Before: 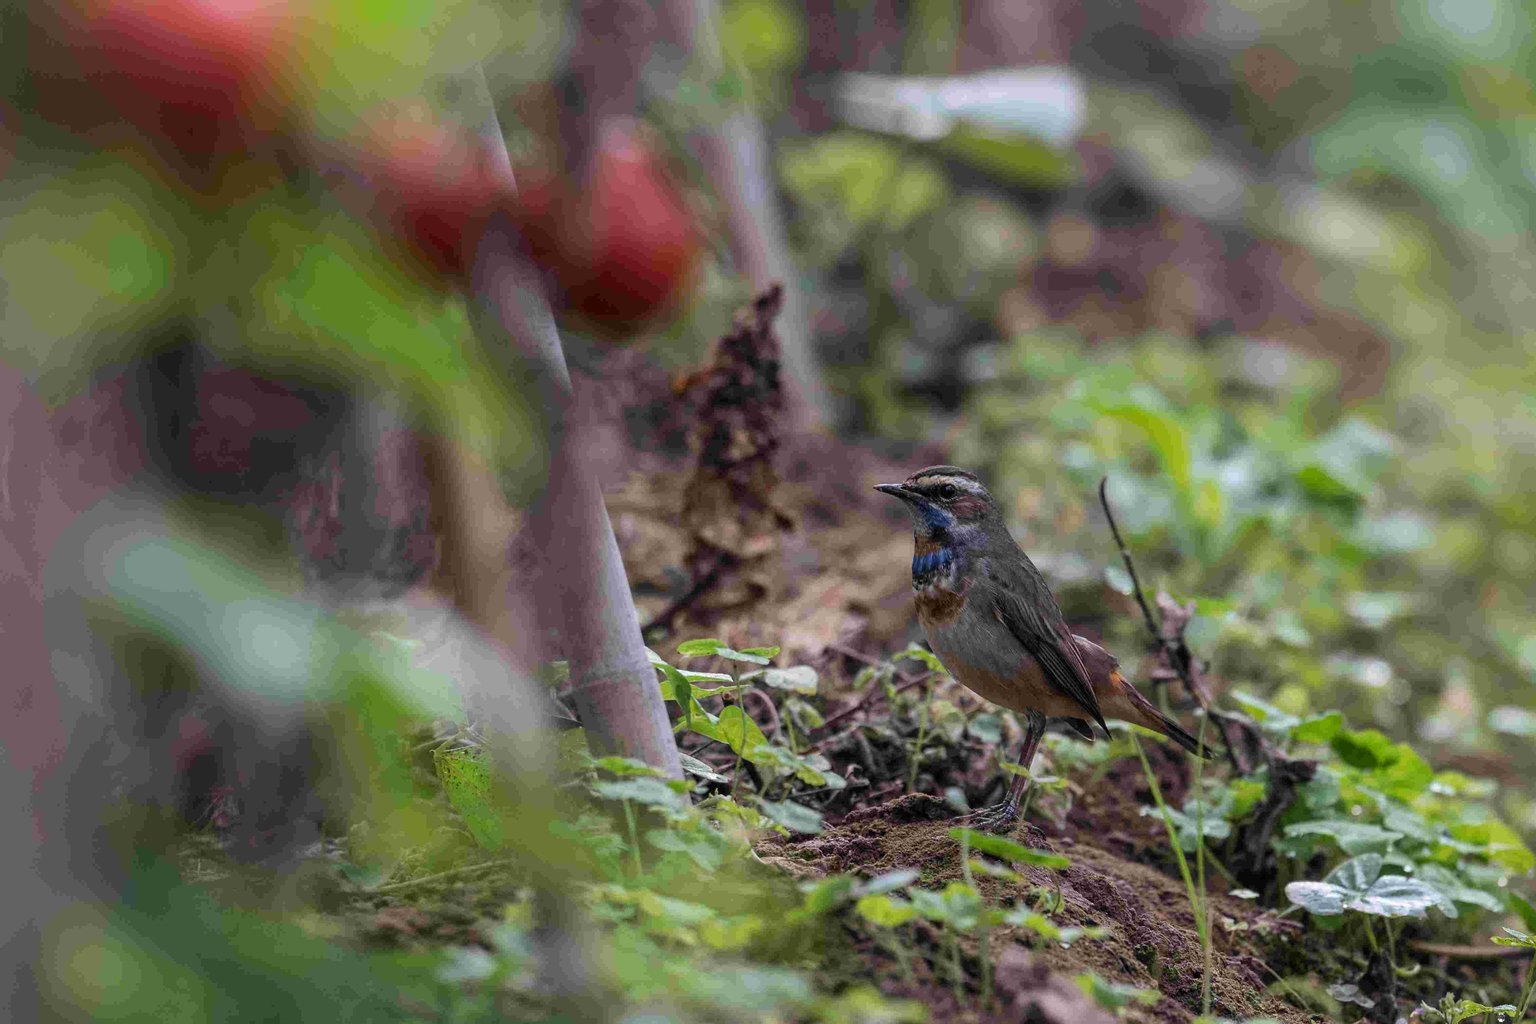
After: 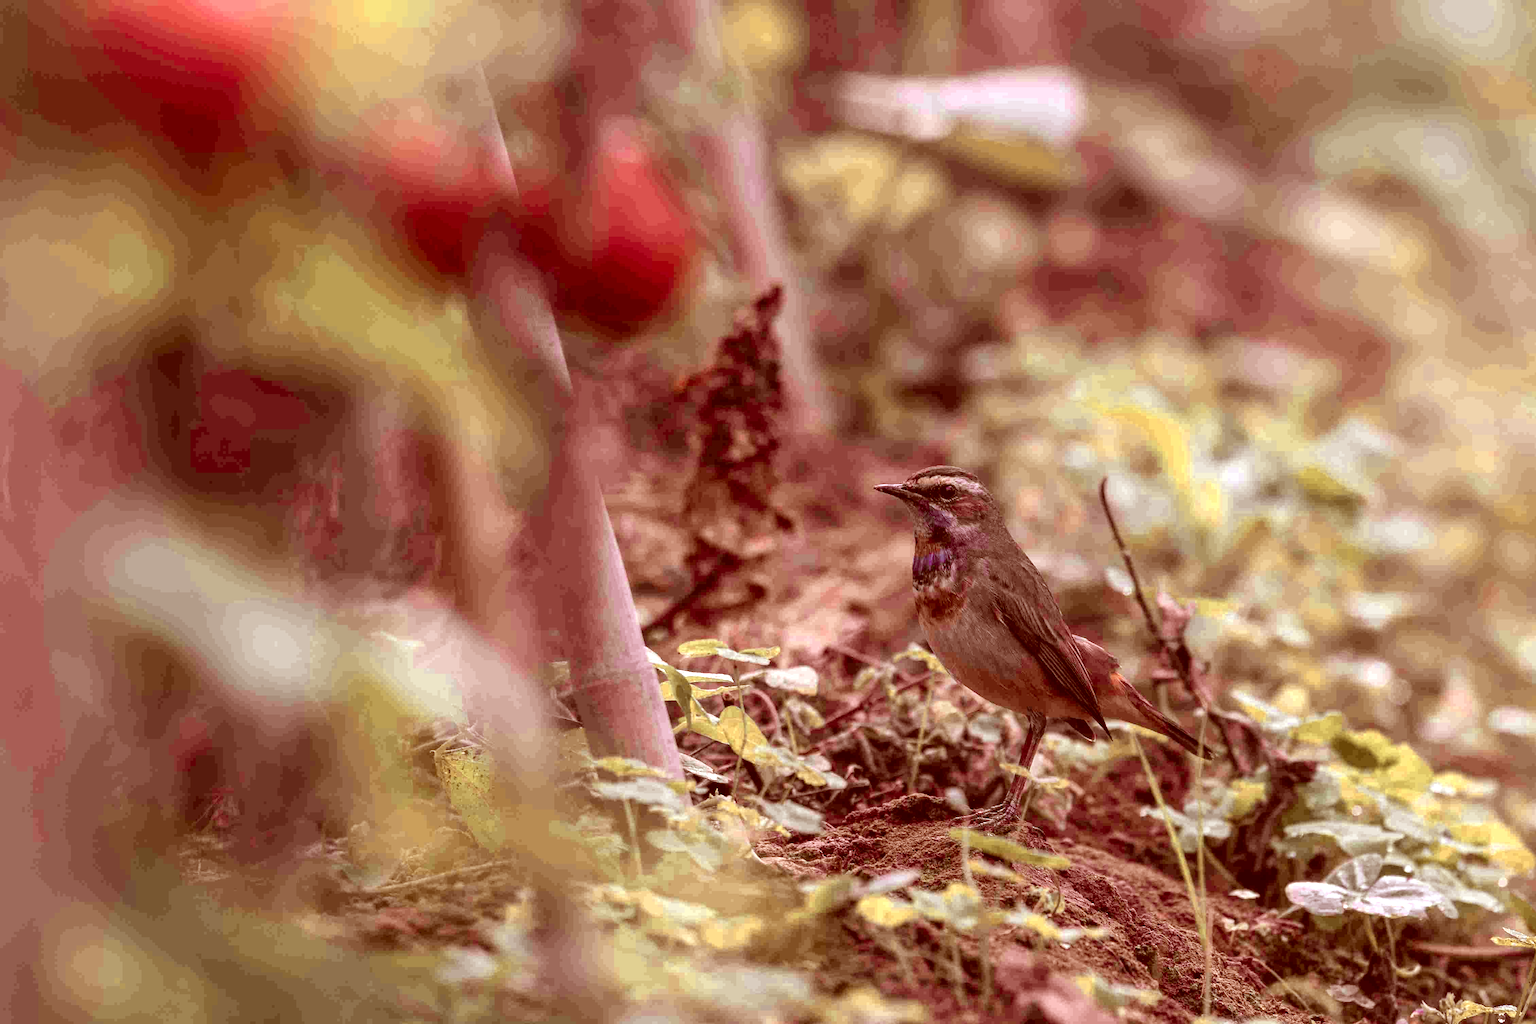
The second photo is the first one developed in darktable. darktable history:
color zones: curves: ch0 [(0, 0.473) (0.001, 0.473) (0.226, 0.548) (0.4, 0.589) (0.525, 0.54) (0.728, 0.403) (0.999, 0.473) (1, 0.473)]; ch1 [(0, 0.619) (0.001, 0.619) (0.234, 0.388) (0.4, 0.372) (0.528, 0.422) (0.732, 0.53) (0.999, 0.619) (1, 0.619)]; ch2 [(0, 0.547) (0.001, 0.547) (0.226, 0.45) (0.4, 0.525) (0.525, 0.585) (0.8, 0.511) (0.999, 0.547) (1, 0.547)]
white balance: red 0.988, blue 1.017
exposure: exposure 0.559 EV, compensate highlight preservation false
color correction: highlights a* 9.03, highlights b* 8.71, shadows a* 40, shadows b* 40, saturation 0.8
